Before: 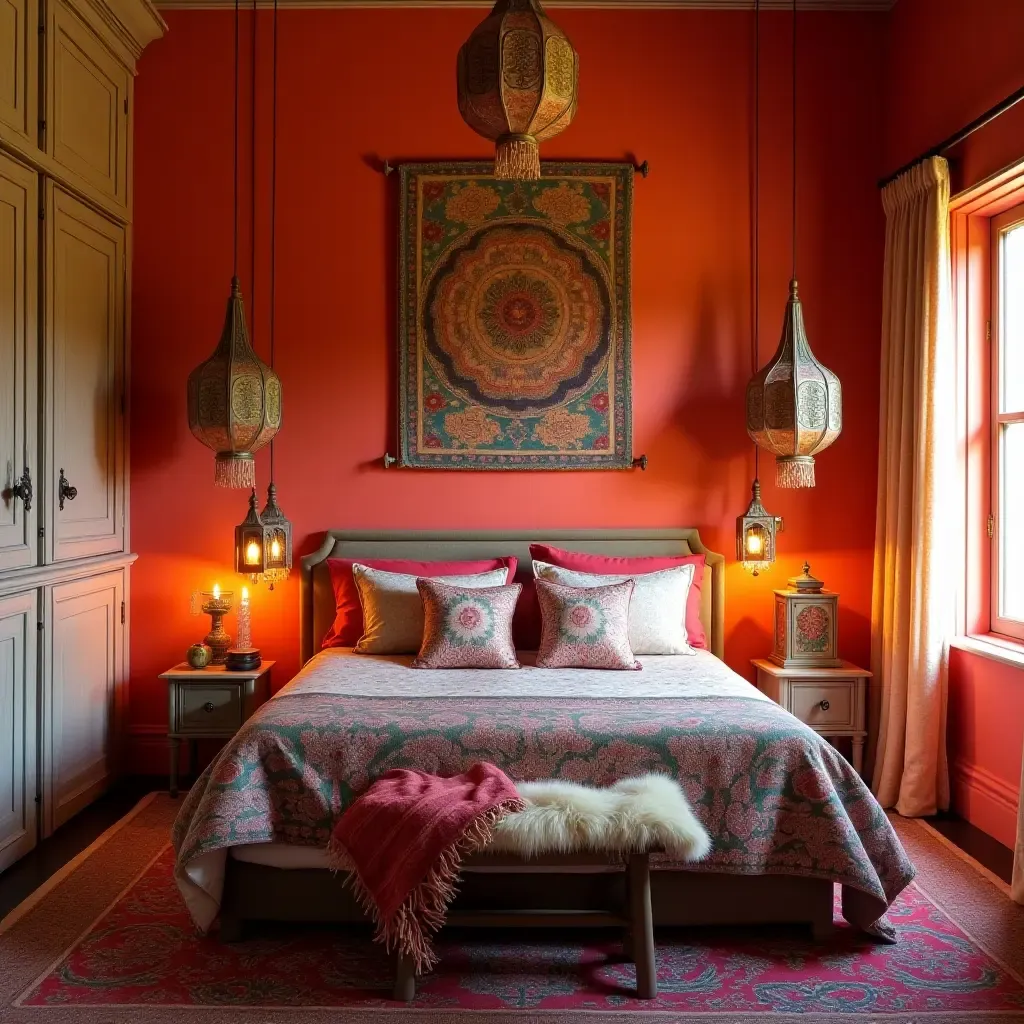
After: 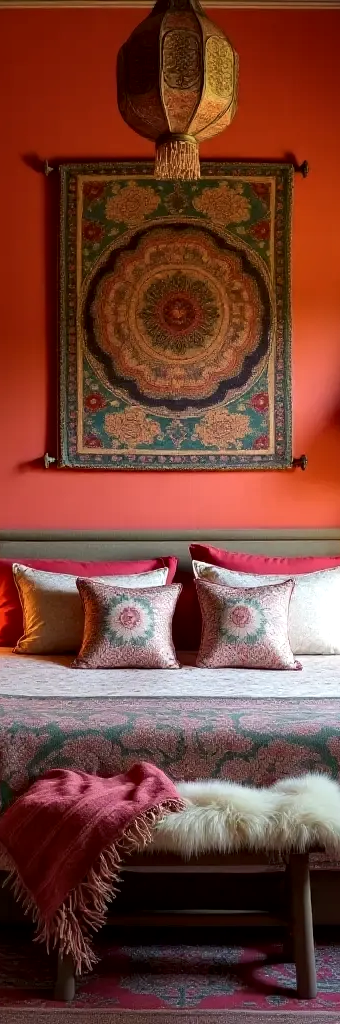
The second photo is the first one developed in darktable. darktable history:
crop: left 33.23%, right 33.48%
local contrast: mode bilateral grid, contrast 25, coarseness 60, detail 151%, midtone range 0.2
